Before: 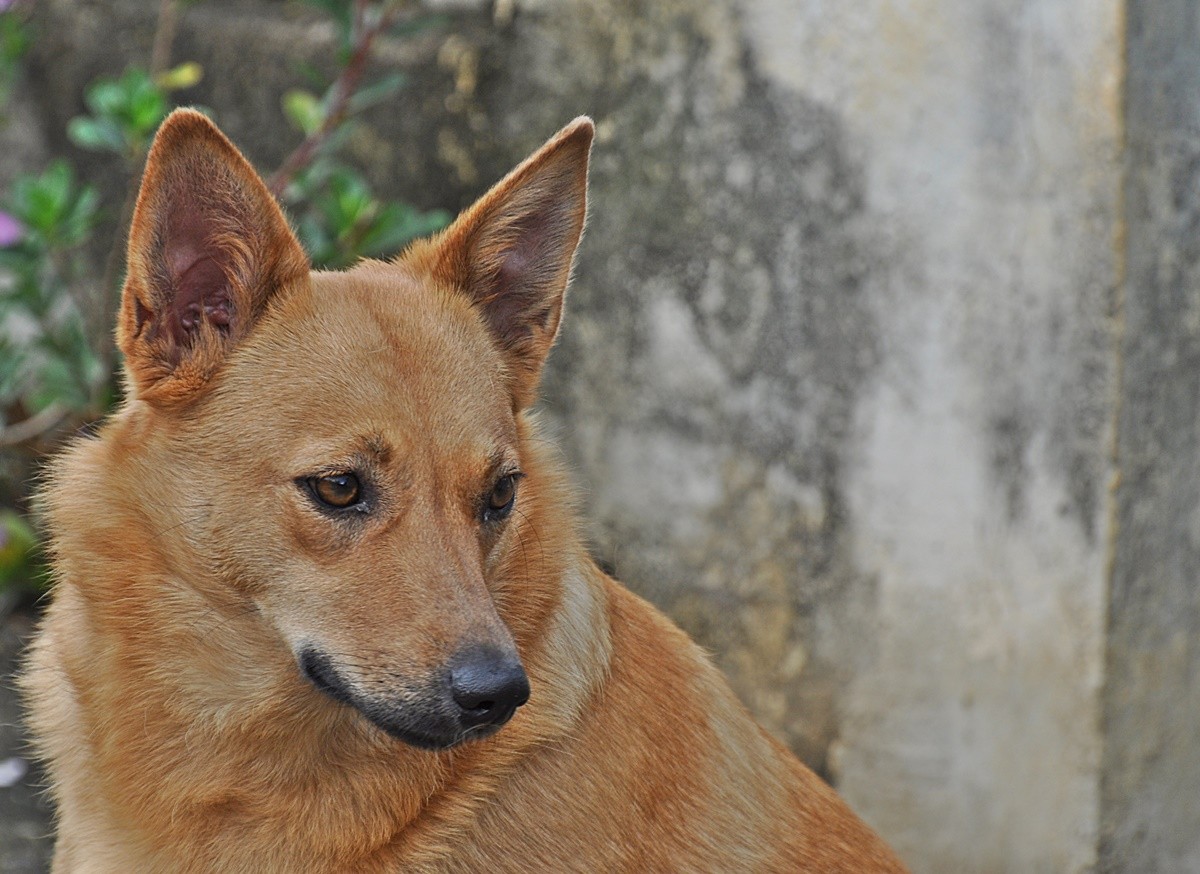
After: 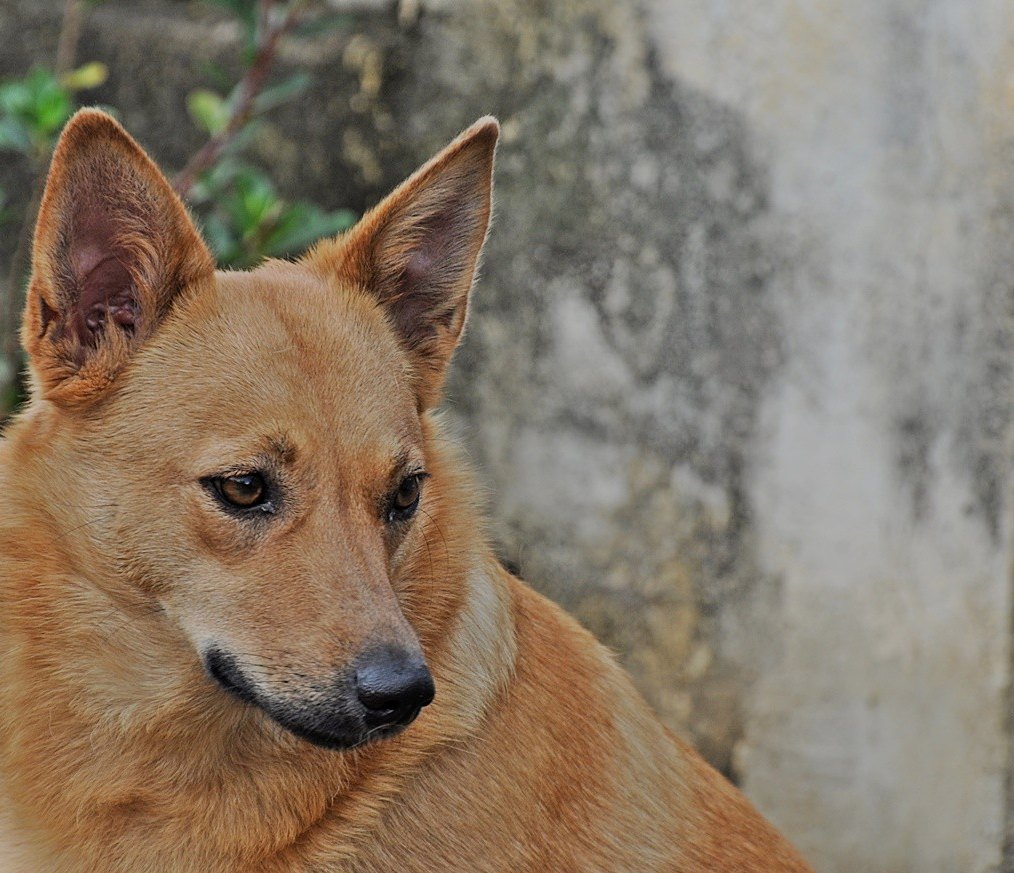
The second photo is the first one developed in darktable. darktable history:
filmic rgb: black relative exposure -7.65 EV, white relative exposure 4.56 EV, hardness 3.61, contrast 1.055, iterations of high-quality reconstruction 0
crop: left 8%, right 7.476%
